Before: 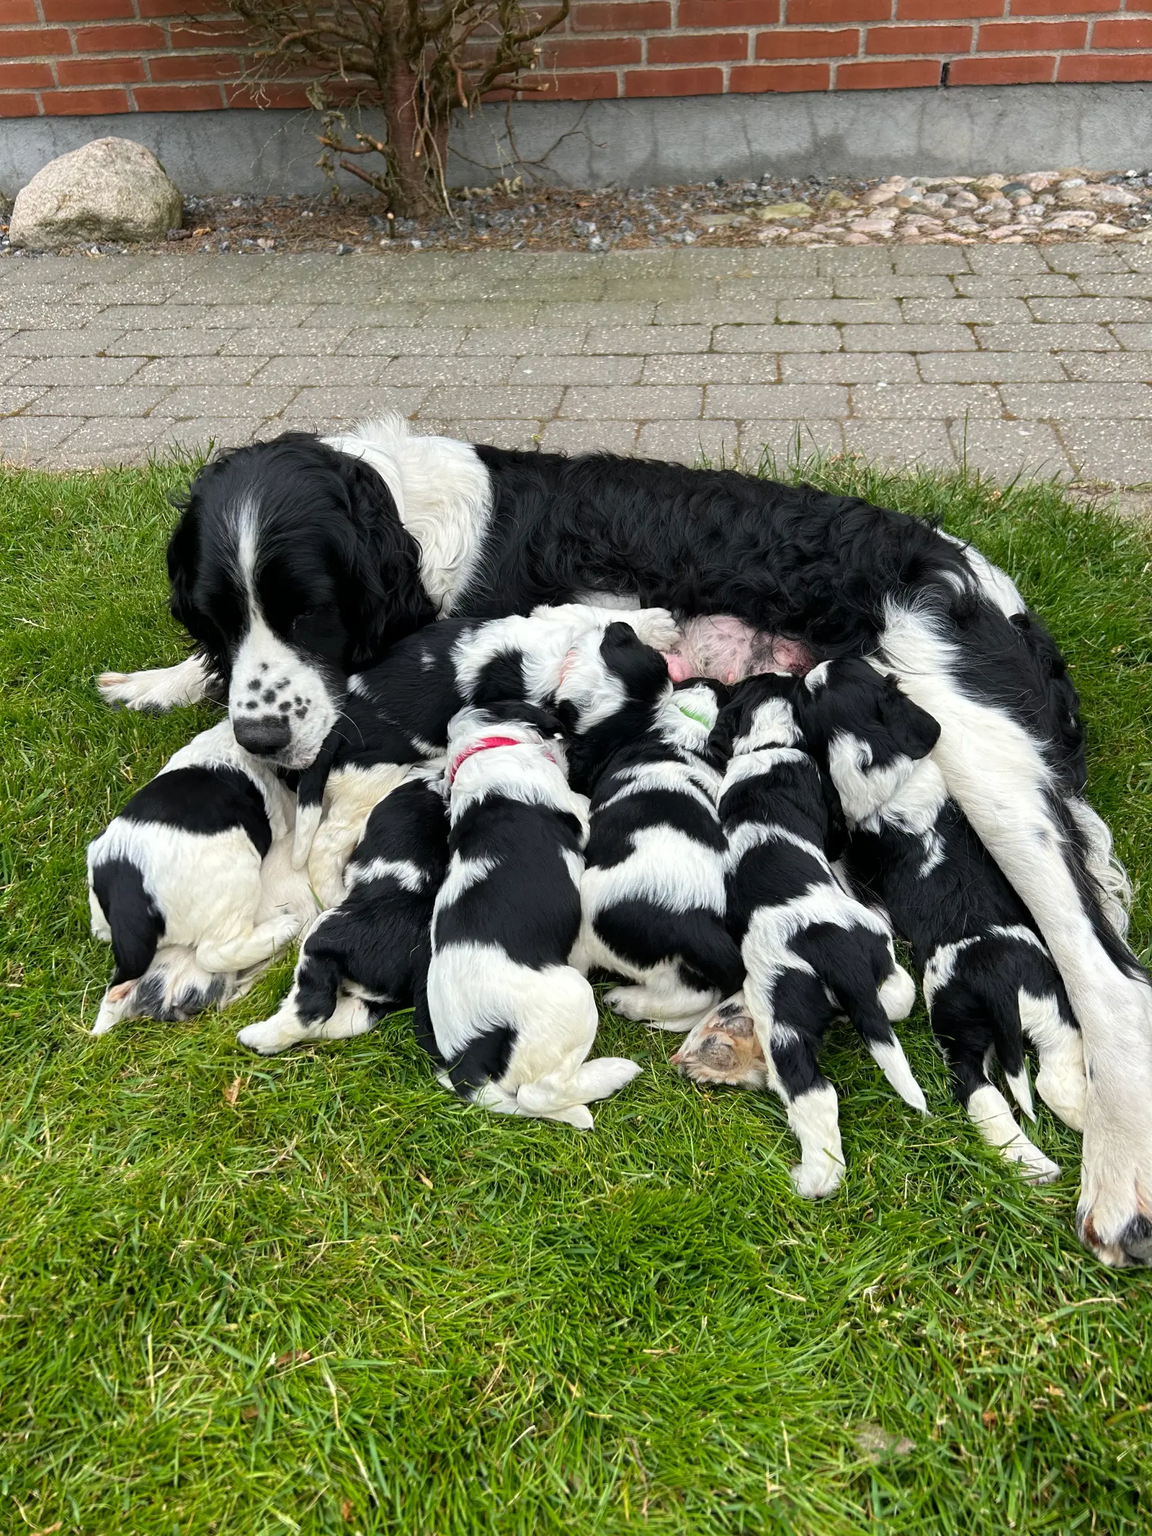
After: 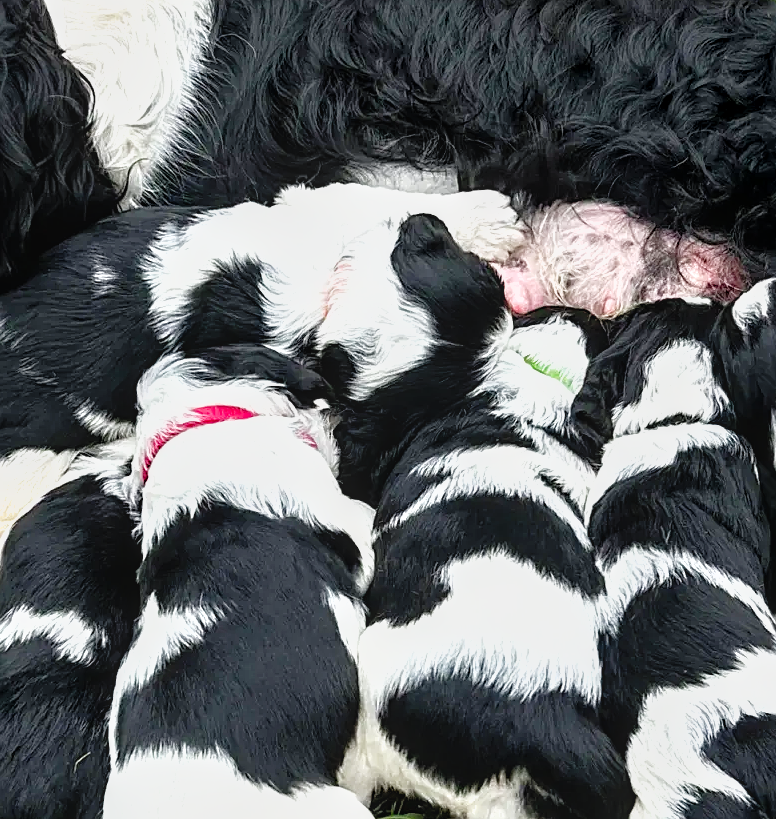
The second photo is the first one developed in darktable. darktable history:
shadows and highlights: on, module defaults
crop: left 31.751%, top 32.172%, right 27.8%, bottom 35.83%
sharpen: on, module defaults
tone curve: curves: ch0 [(0, 0) (0.004, 0.001) (0.02, 0.008) (0.218, 0.218) (0.664, 0.774) (0.832, 0.914) (1, 1)], preserve colors none
tone equalizer: -8 EV 0.001 EV, -7 EV -0.002 EV, -6 EV 0.002 EV, -5 EV -0.03 EV, -4 EV -0.116 EV, -3 EV -0.169 EV, -2 EV 0.24 EV, -1 EV 0.702 EV, +0 EV 0.493 EV
local contrast: on, module defaults
